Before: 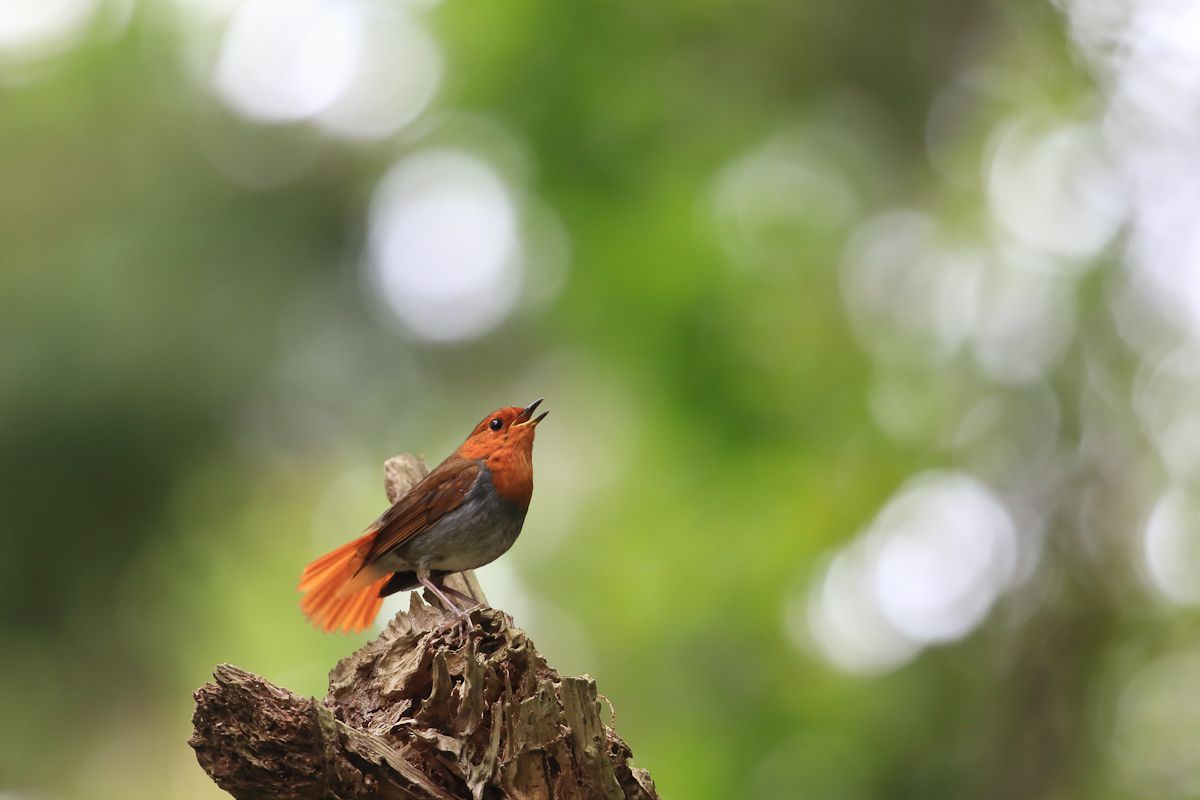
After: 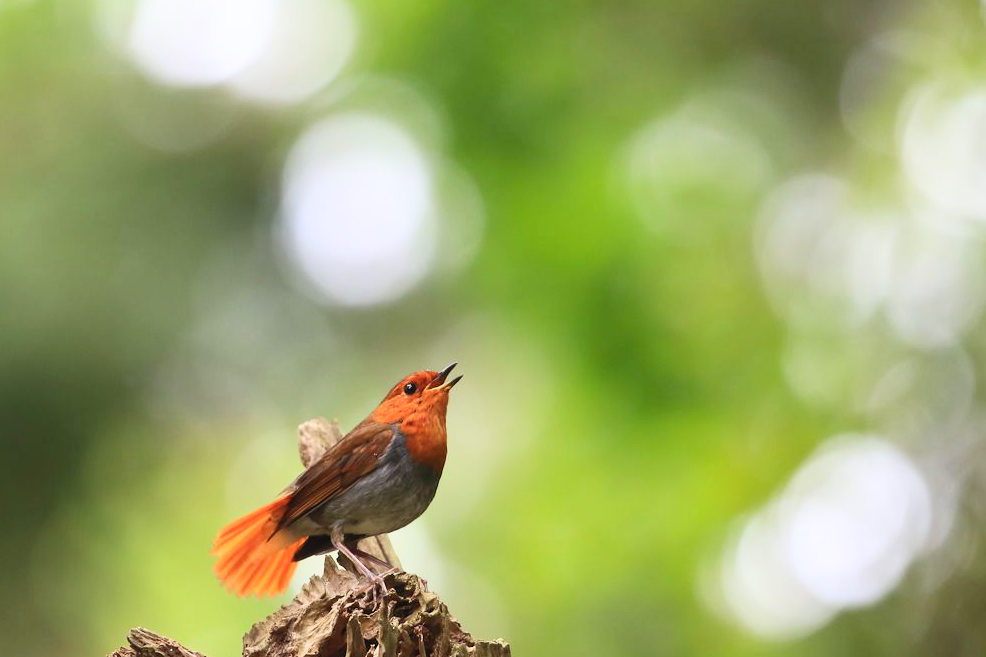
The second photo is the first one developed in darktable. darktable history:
crop and rotate: left 7.196%, top 4.574%, right 10.605%, bottom 13.178%
contrast brightness saturation: contrast 0.2, brightness 0.16, saturation 0.22
